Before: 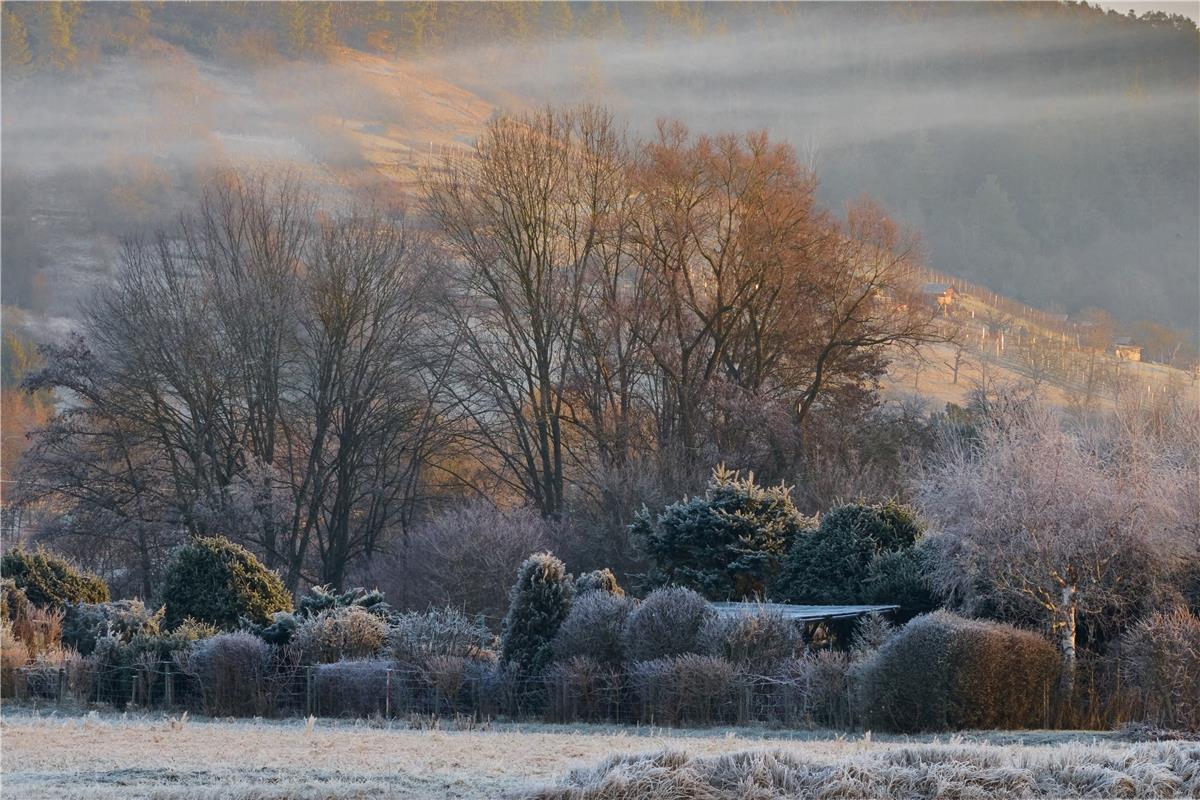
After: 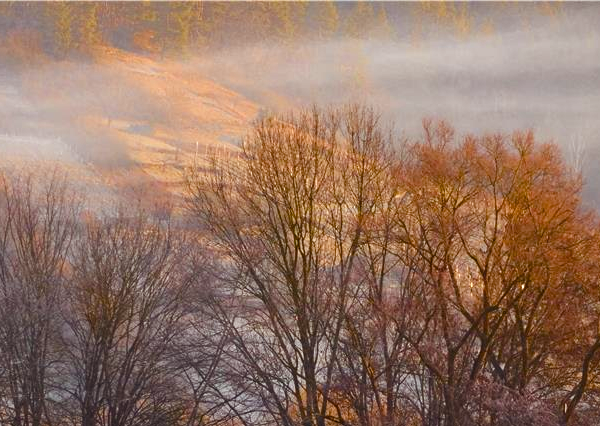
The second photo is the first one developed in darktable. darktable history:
color balance rgb: power › chroma 1.577%, power › hue 27.44°, perceptual saturation grading › global saturation 20%, perceptual saturation grading › highlights -25.528%, perceptual saturation grading › shadows 49.299%, perceptual brilliance grading › highlights 13.124%, perceptual brilliance grading › mid-tones 7.784%, perceptual brilliance grading › shadows -17.258%, global vibrance 20%
crop: left 19.537%, right 30.399%, bottom 46.668%
